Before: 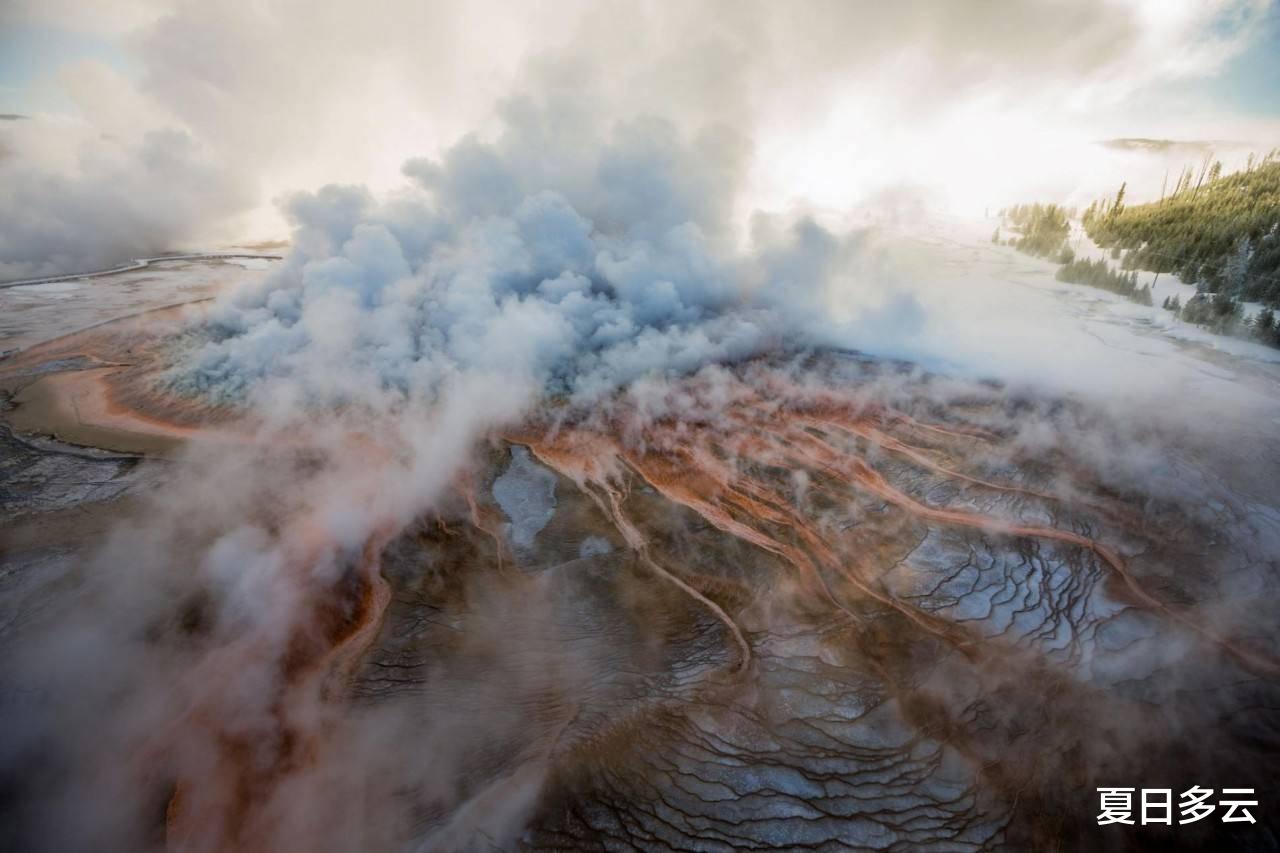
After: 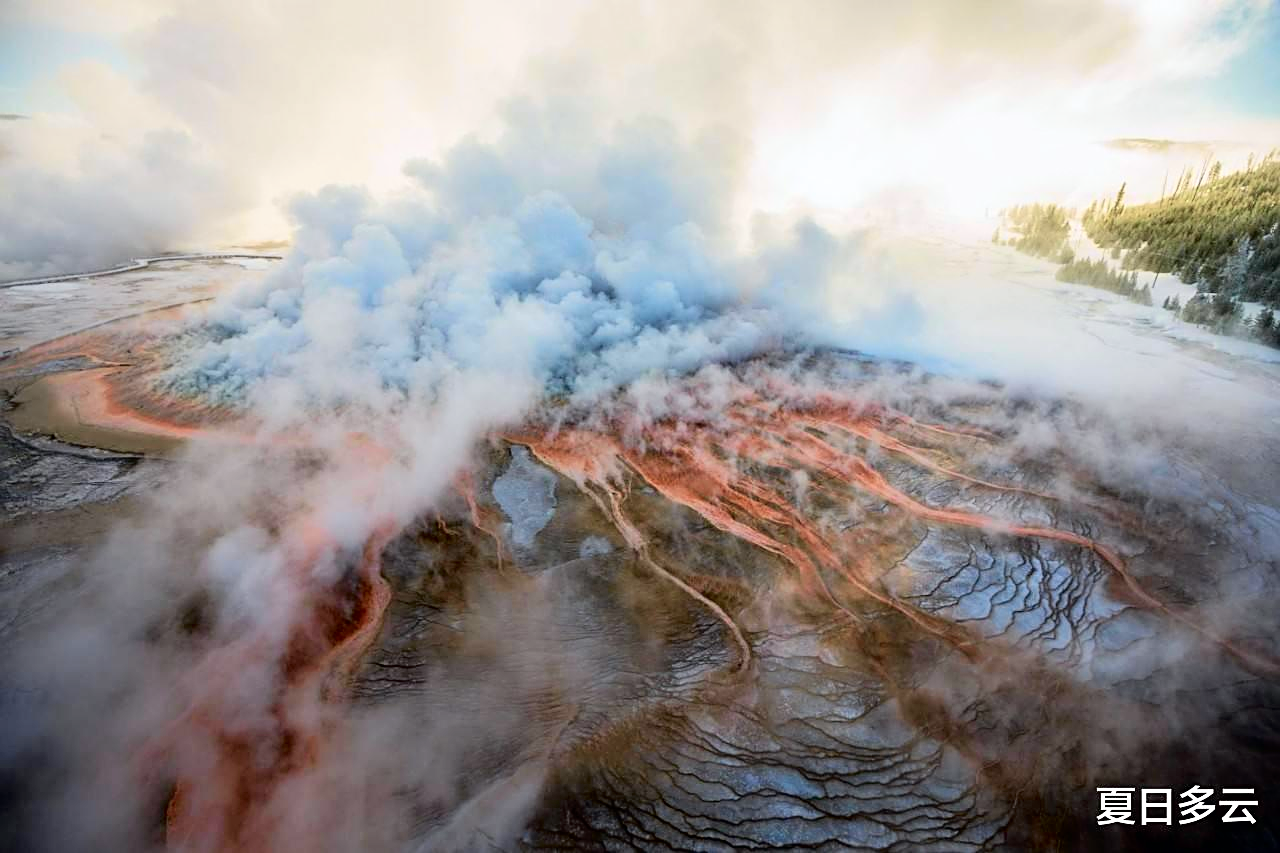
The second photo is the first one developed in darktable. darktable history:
sharpen: on, module defaults
tone curve: curves: ch0 [(0, 0) (0.051, 0.027) (0.096, 0.071) (0.219, 0.248) (0.428, 0.52) (0.596, 0.713) (0.727, 0.823) (0.859, 0.924) (1, 1)]; ch1 [(0, 0) (0.1, 0.038) (0.318, 0.221) (0.413, 0.325) (0.443, 0.412) (0.483, 0.474) (0.503, 0.501) (0.516, 0.515) (0.548, 0.575) (0.561, 0.596) (0.594, 0.647) (0.666, 0.701) (1, 1)]; ch2 [(0, 0) (0.453, 0.435) (0.479, 0.476) (0.504, 0.5) (0.52, 0.526) (0.557, 0.585) (0.583, 0.608) (0.824, 0.815) (1, 1)], color space Lab, independent channels, preserve colors none
